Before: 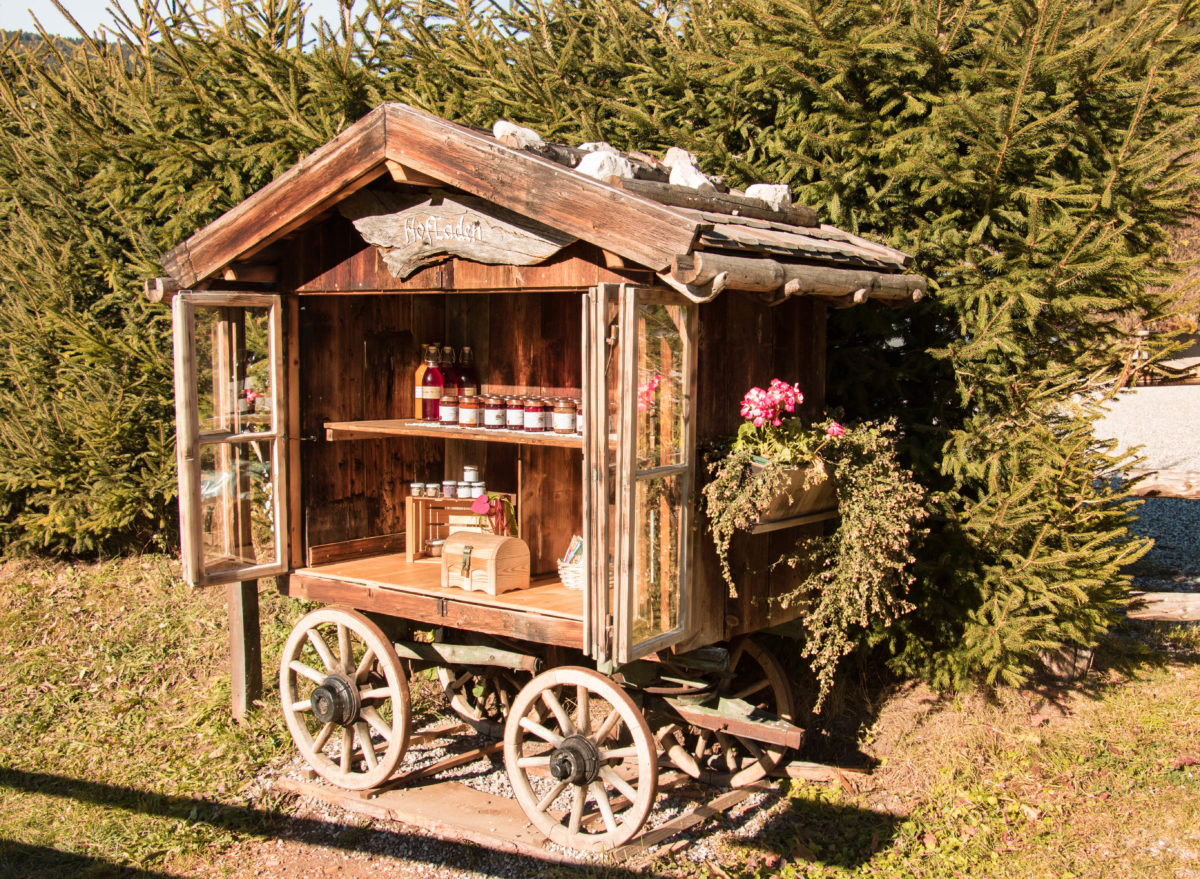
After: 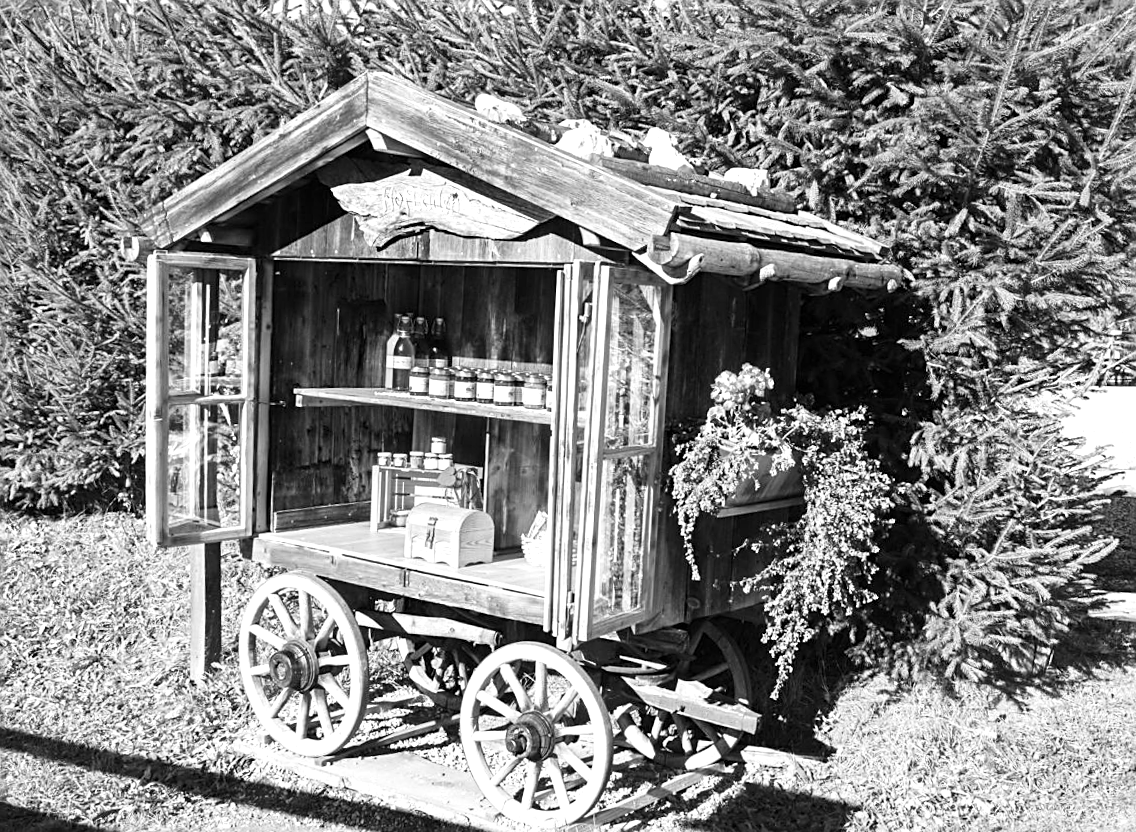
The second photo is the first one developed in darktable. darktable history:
sharpen: on, module defaults
crop and rotate: angle -2.38°
shadows and highlights: shadows -30, highlights 30
monochrome: on, module defaults
exposure: exposure 0.574 EV, compensate highlight preservation false
